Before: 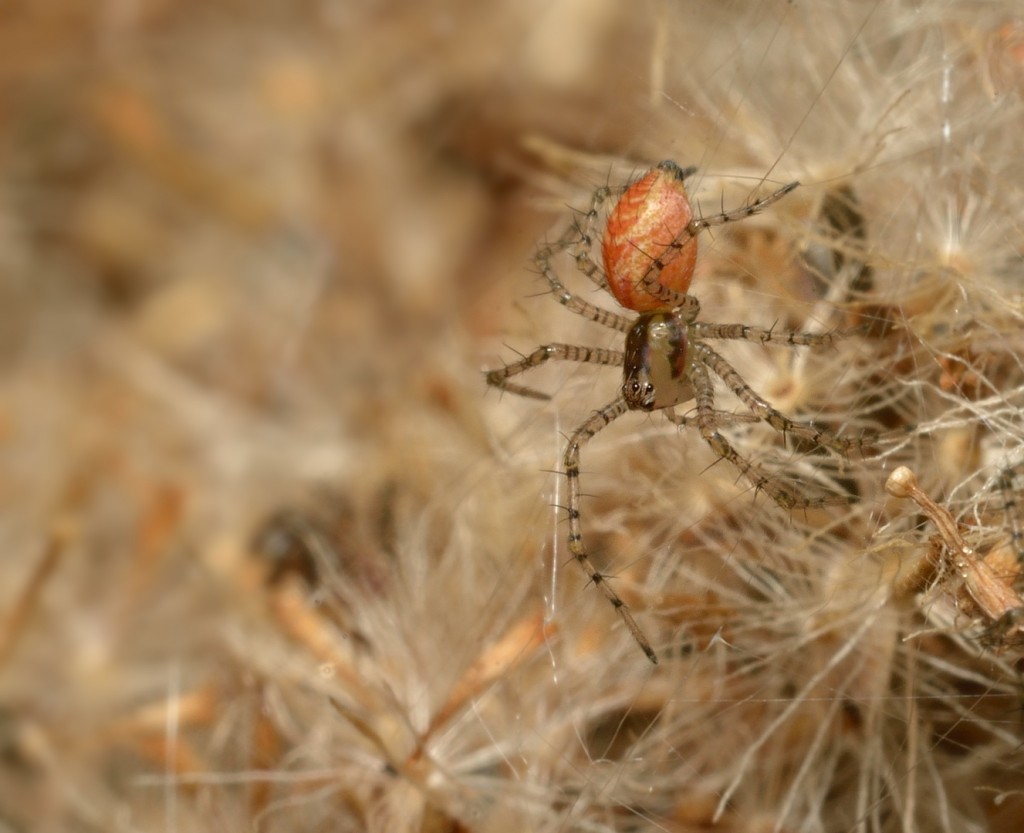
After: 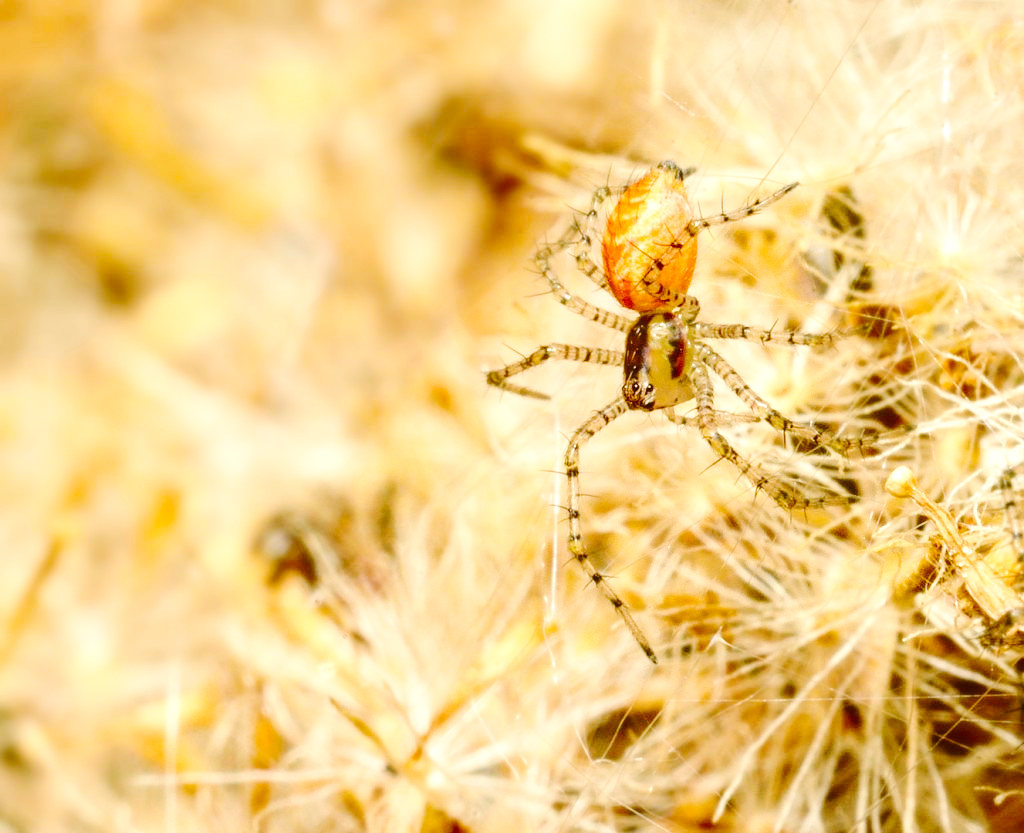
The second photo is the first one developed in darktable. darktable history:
color balance rgb: perceptual saturation grading › global saturation 19.381%, global vibrance 9.491%
local contrast: on, module defaults
exposure: black level correction 0, exposure 0.697 EV, compensate exposure bias true, compensate highlight preservation false
contrast brightness saturation: contrast 0.21, brightness -0.114, saturation 0.213
base curve: curves: ch0 [(0, 0.007) (0.028, 0.063) (0.121, 0.311) (0.46, 0.743) (0.859, 0.957) (1, 1)], preserve colors none
